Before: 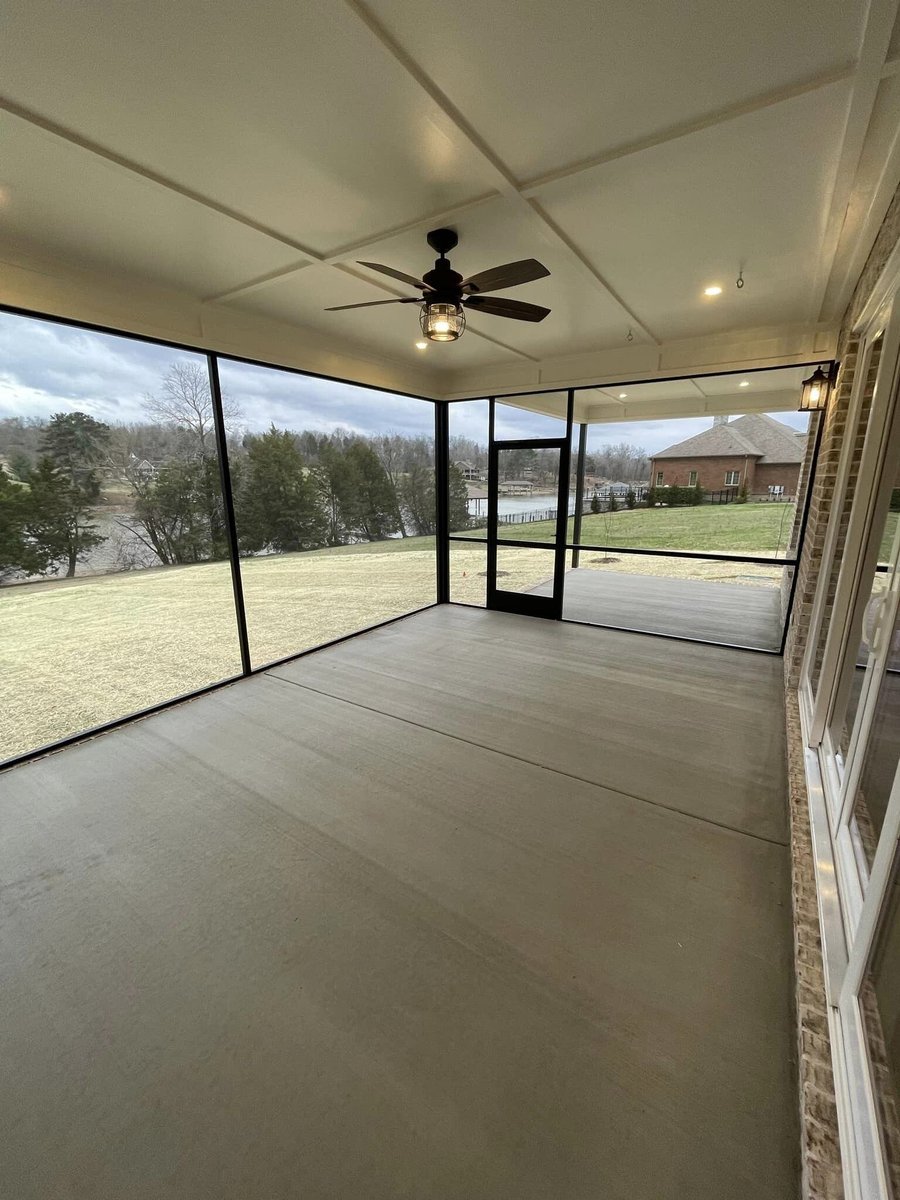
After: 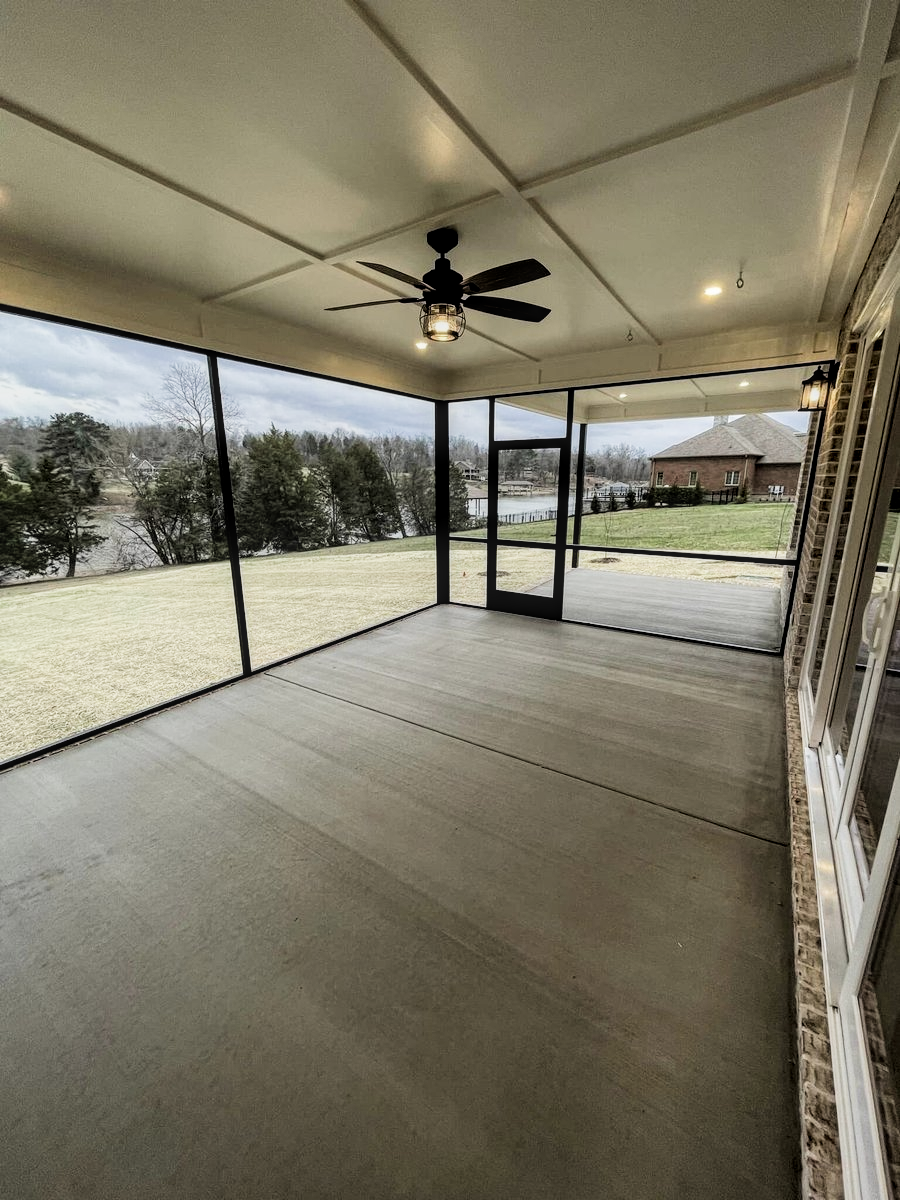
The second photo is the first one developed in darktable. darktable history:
local contrast: on, module defaults
filmic rgb: black relative exposure -5 EV, white relative exposure 3.5 EV, hardness 3.19, contrast 1.4, highlights saturation mix -50%
